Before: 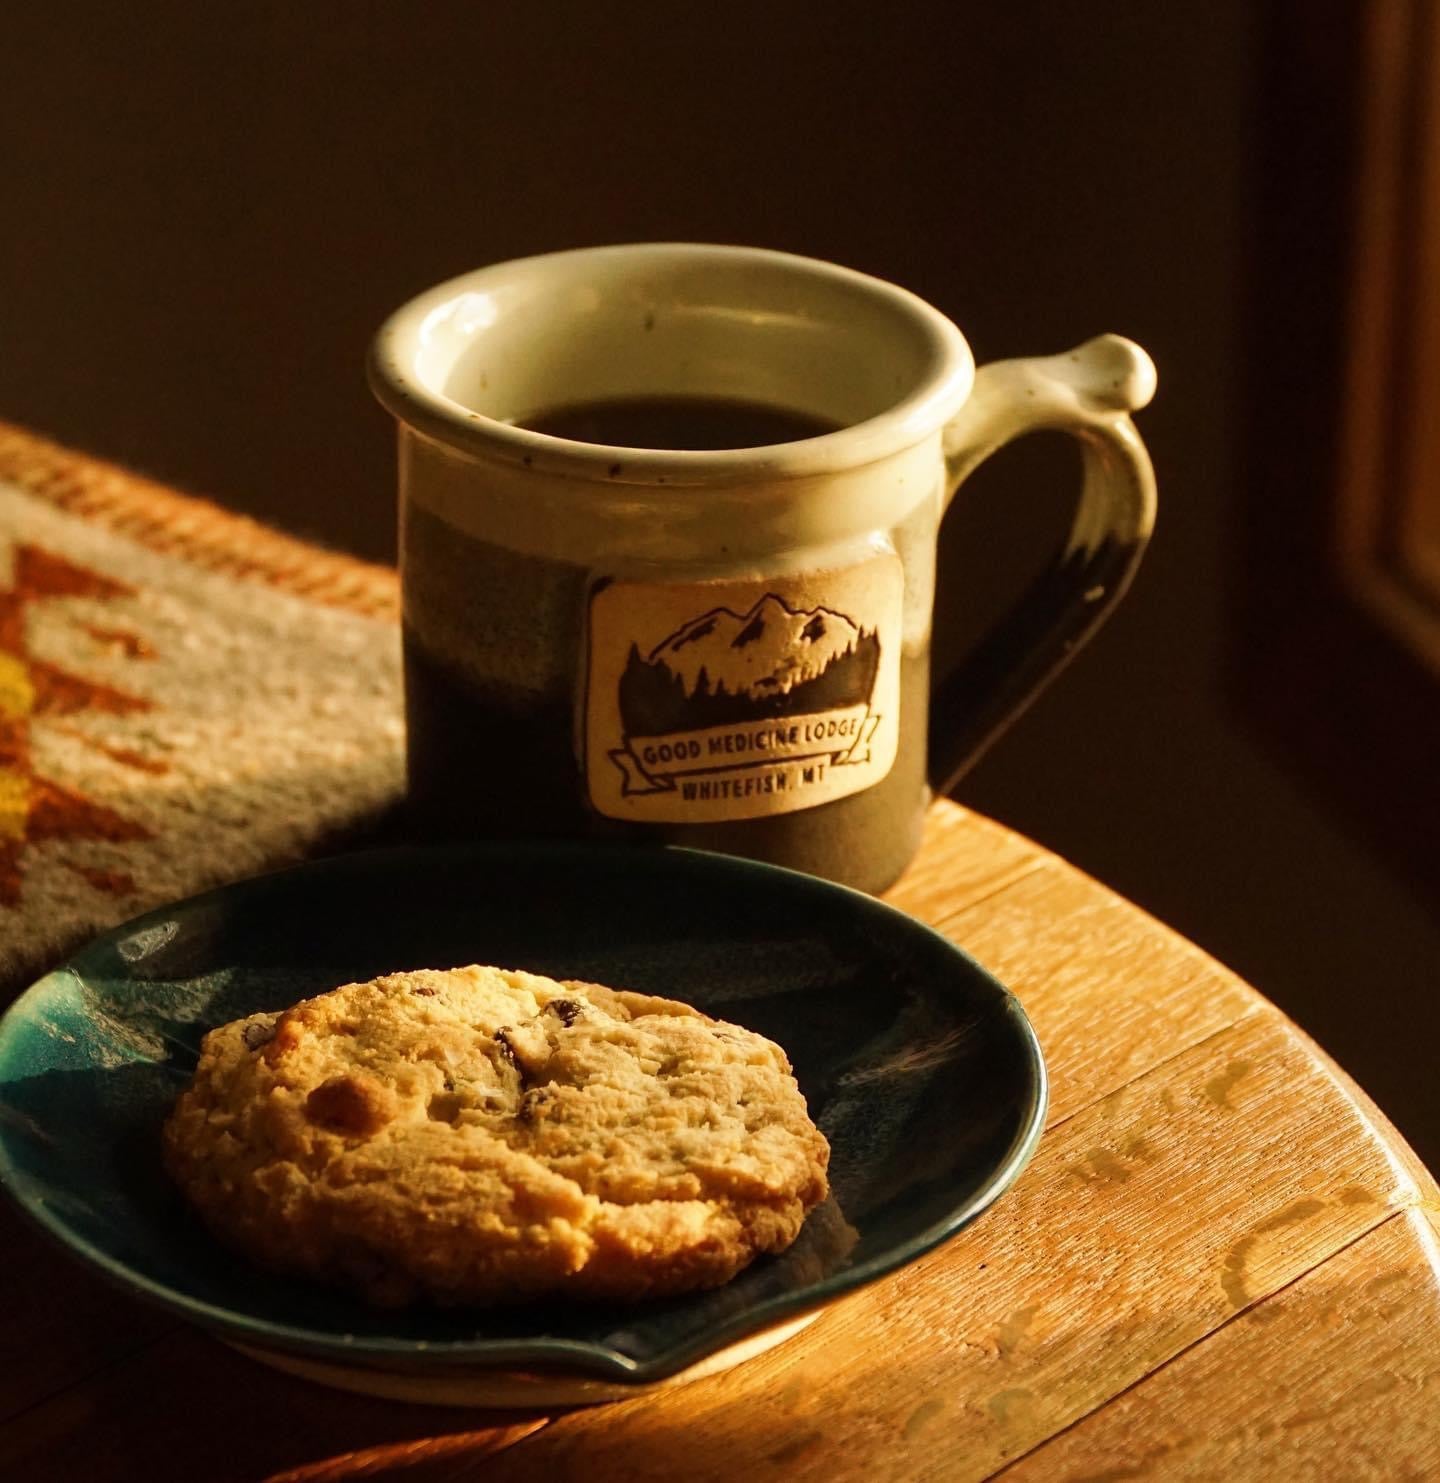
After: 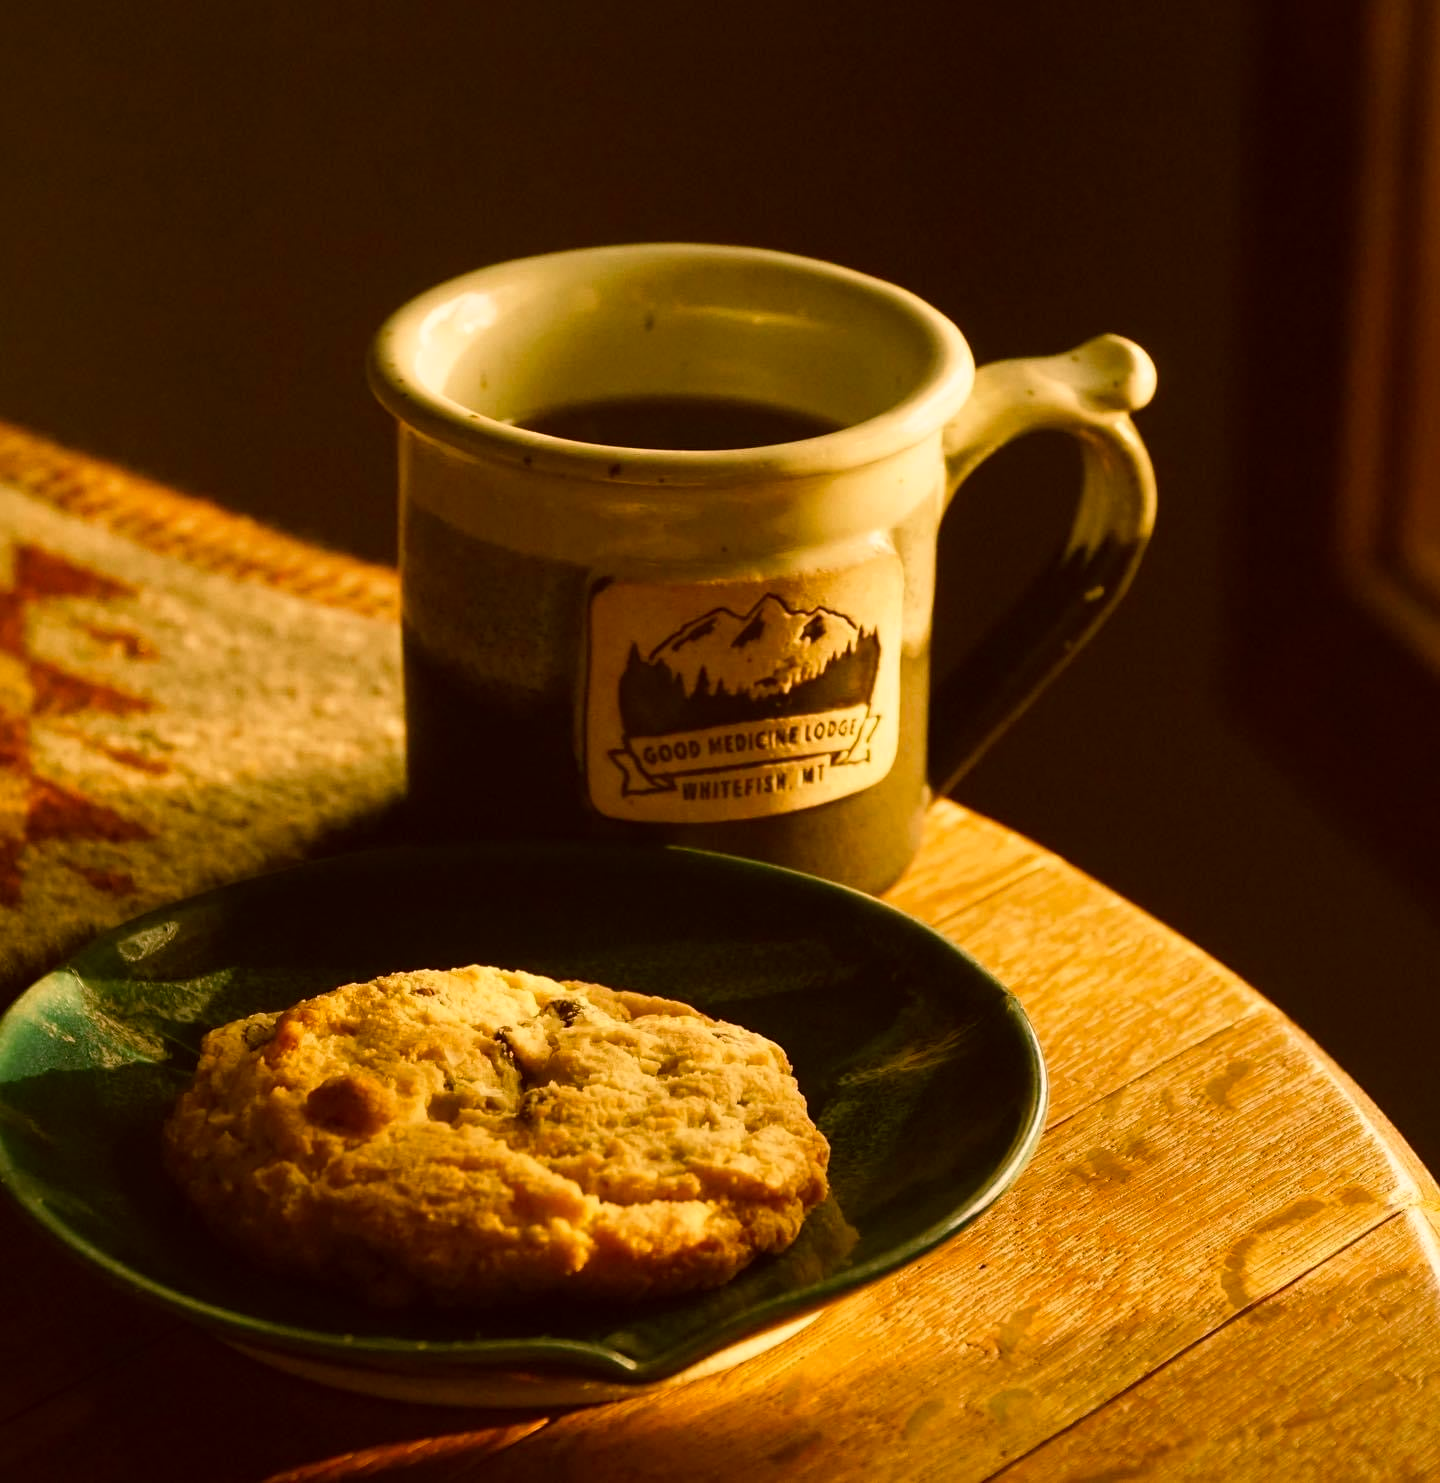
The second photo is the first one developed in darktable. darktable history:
color correction: highlights a* 8.98, highlights b* 15.09, shadows a* -0.49, shadows b* 26.52
color balance: input saturation 99%
